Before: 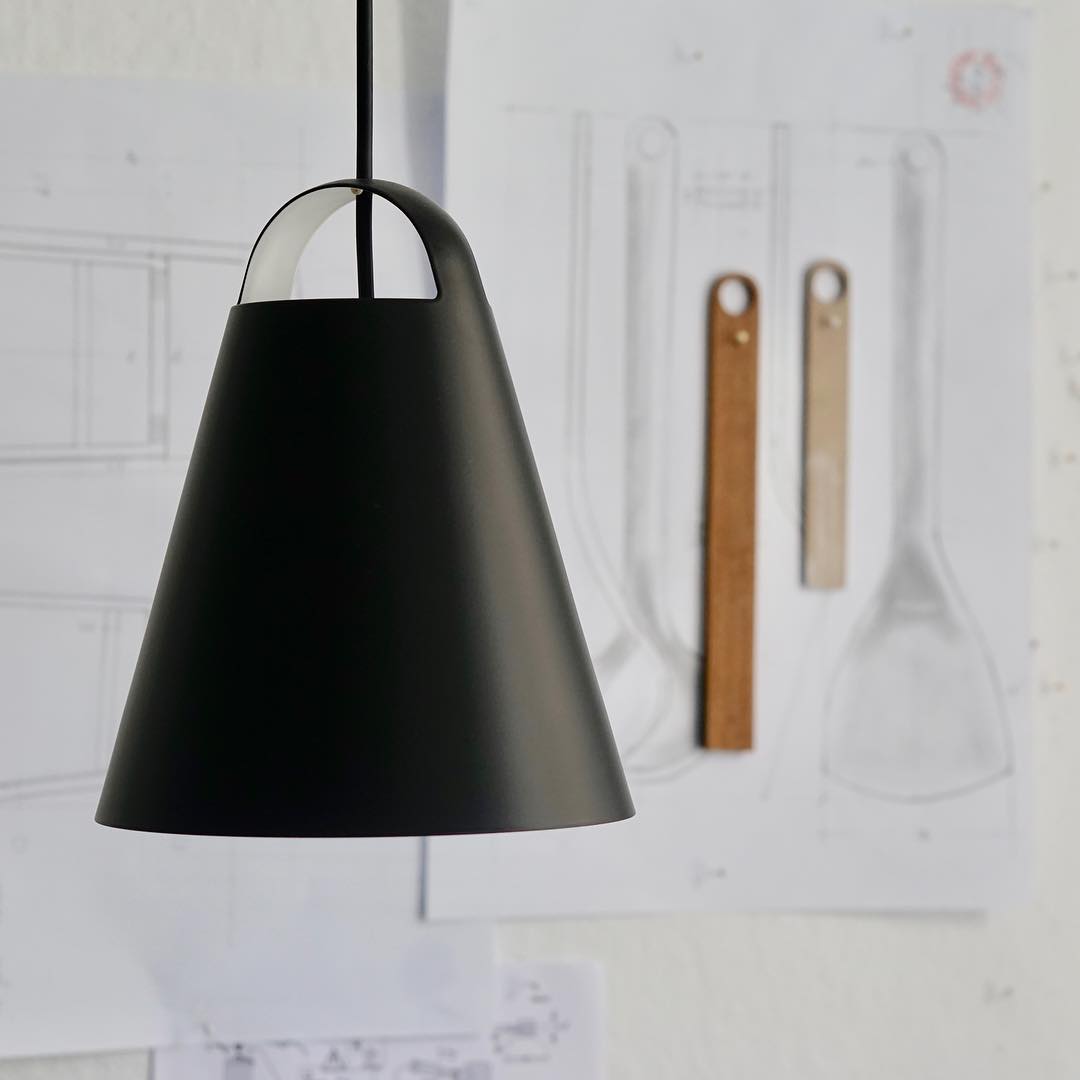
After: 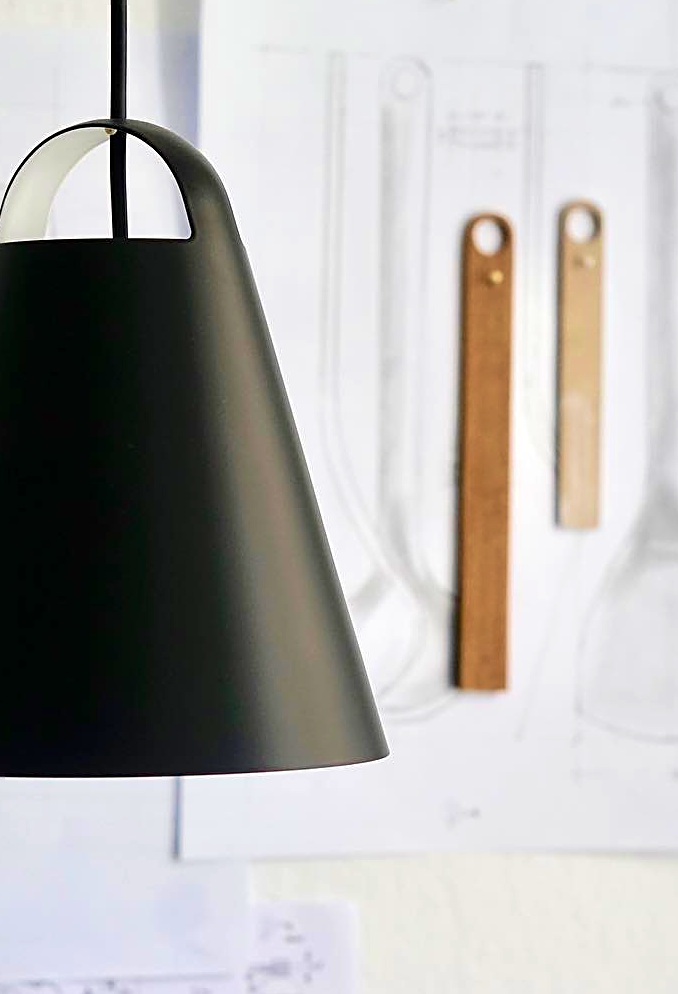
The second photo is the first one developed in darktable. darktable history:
crop and rotate: left 22.932%, top 5.629%, right 14.208%, bottom 2.323%
sharpen: on, module defaults
exposure: black level correction 0.001, exposure 0.499 EV, compensate highlight preservation false
velvia: strength 44.81%
